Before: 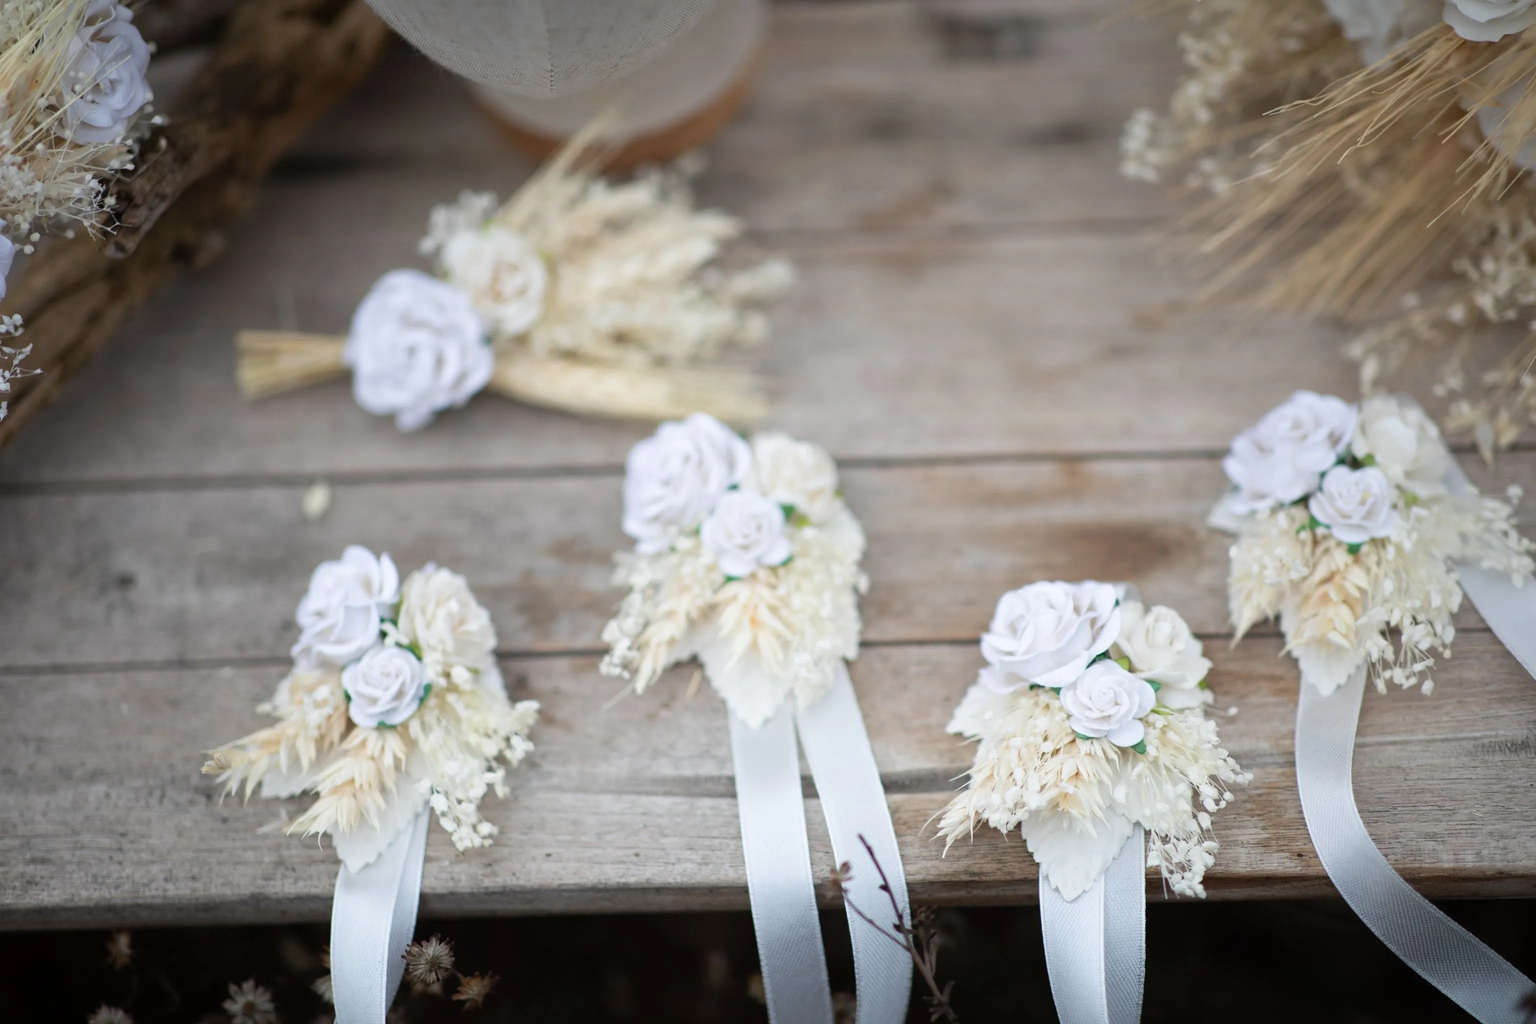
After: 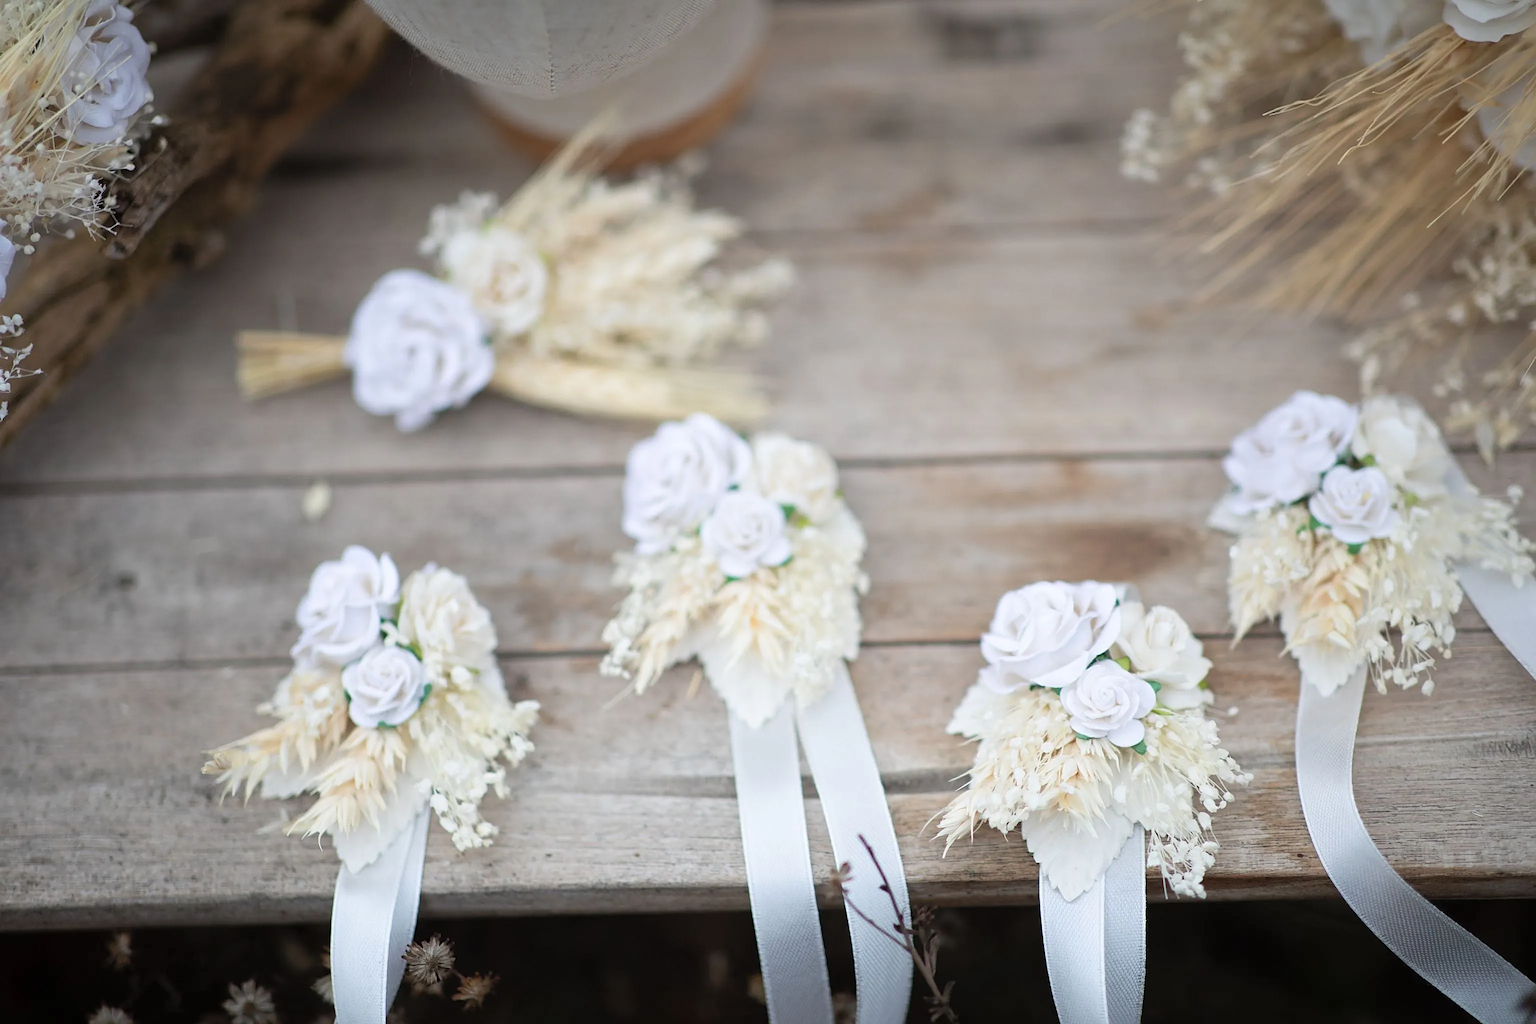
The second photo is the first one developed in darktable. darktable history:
tone equalizer: on, module defaults
sharpen: on, module defaults
contrast brightness saturation: contrast 0.05, brightness 0.06, saturation 0.01
